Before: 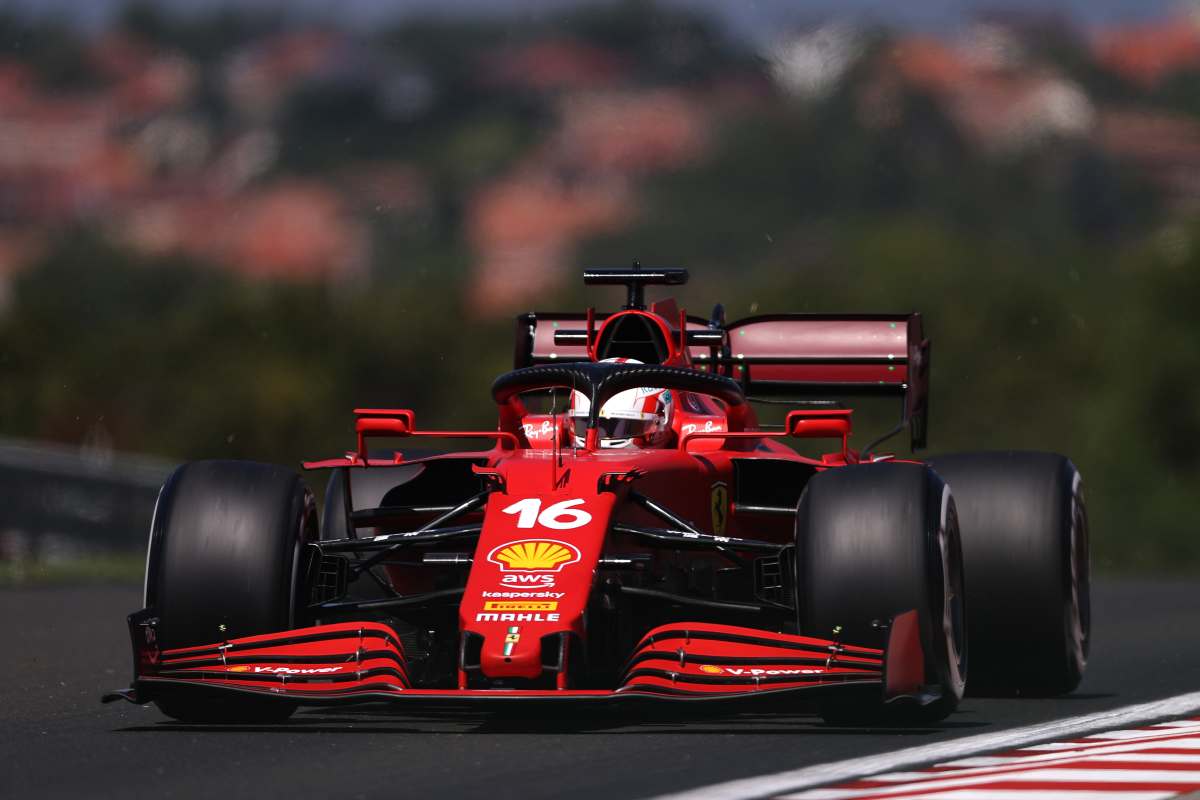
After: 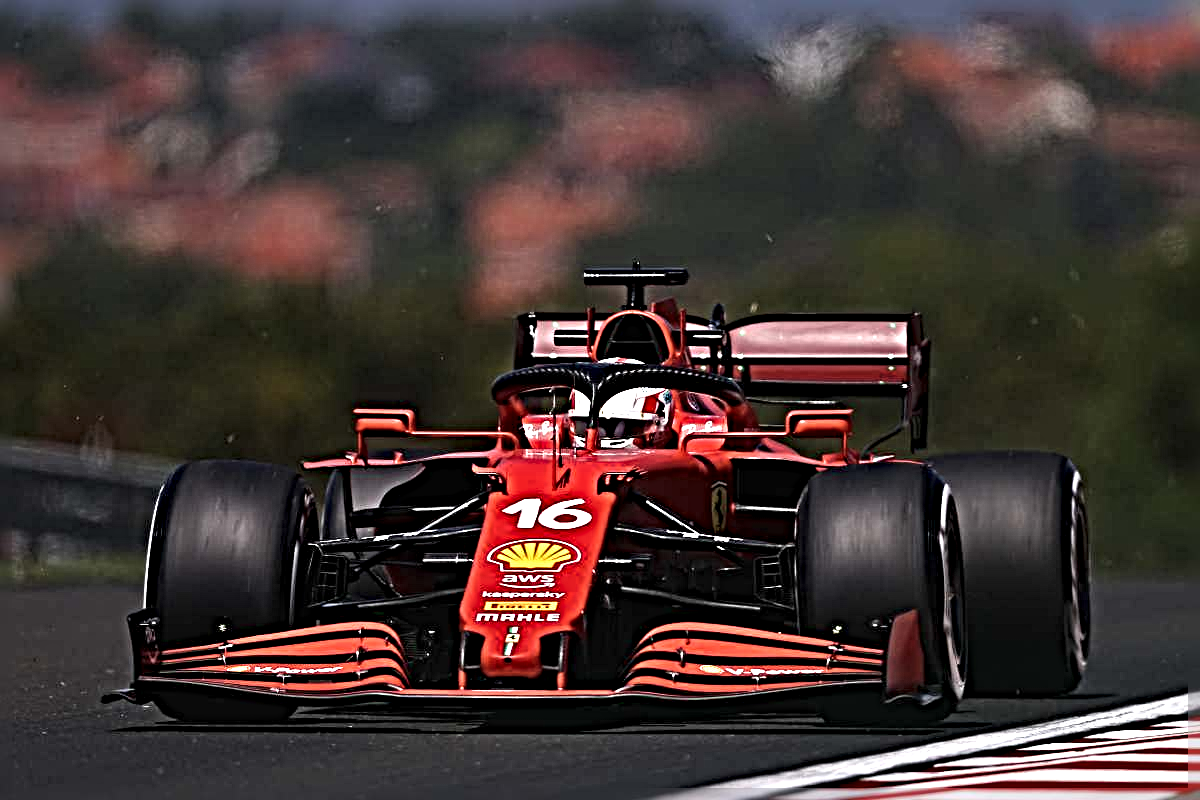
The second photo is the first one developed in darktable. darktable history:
sharpen: radius 6.269, amount 1.809, threshold 0.168
